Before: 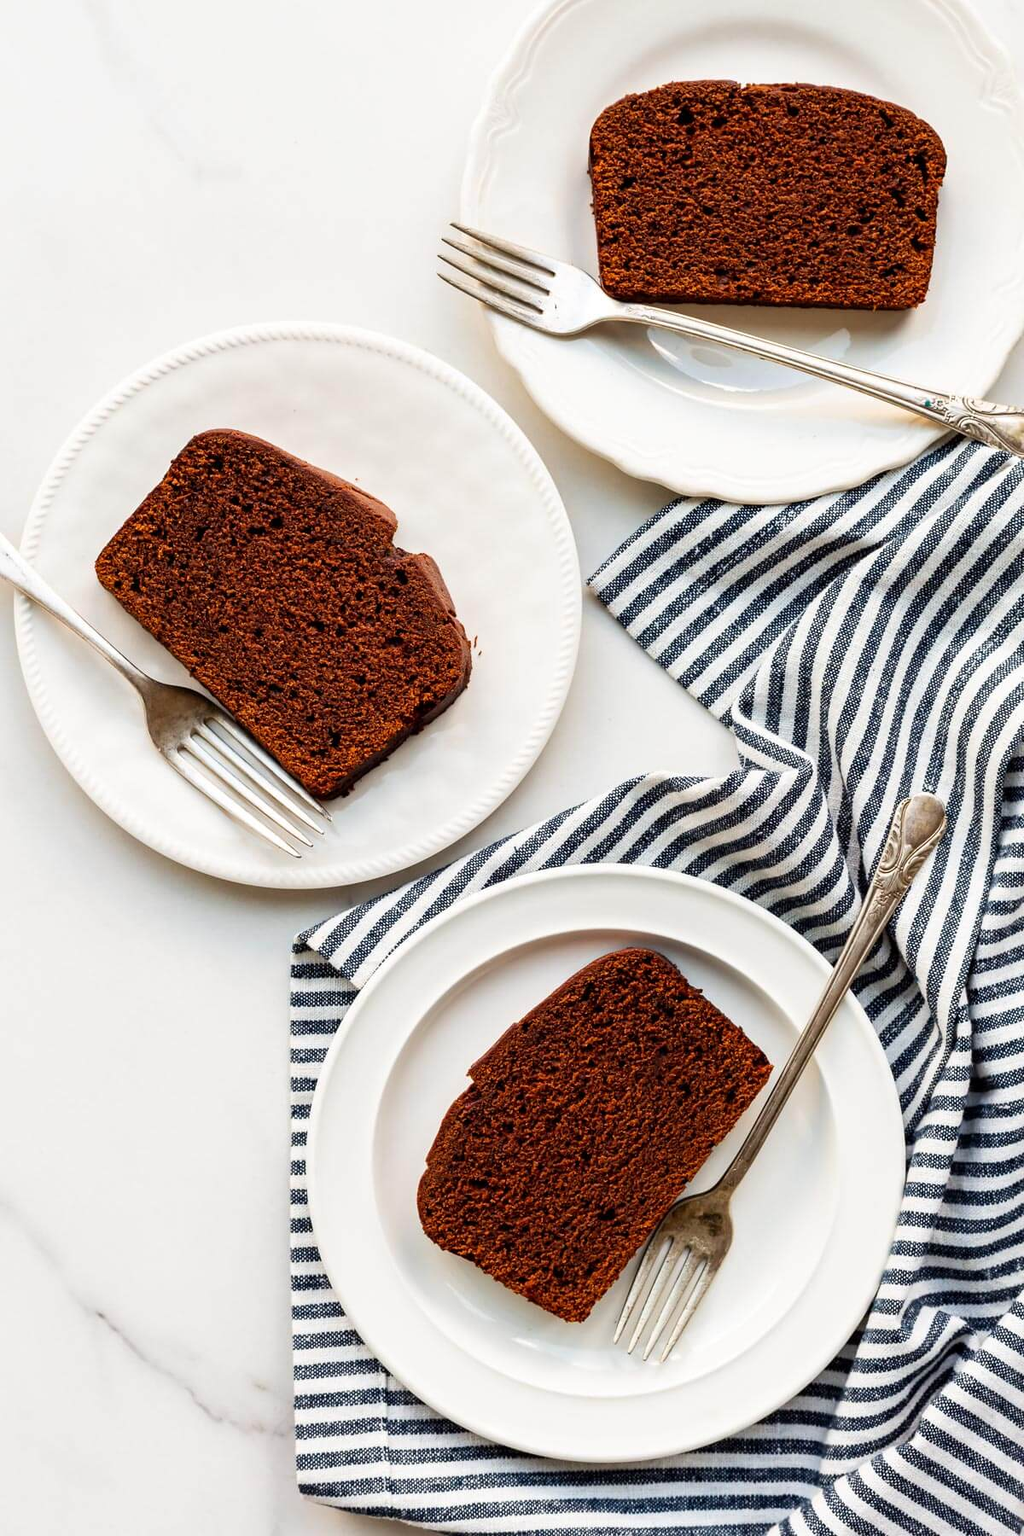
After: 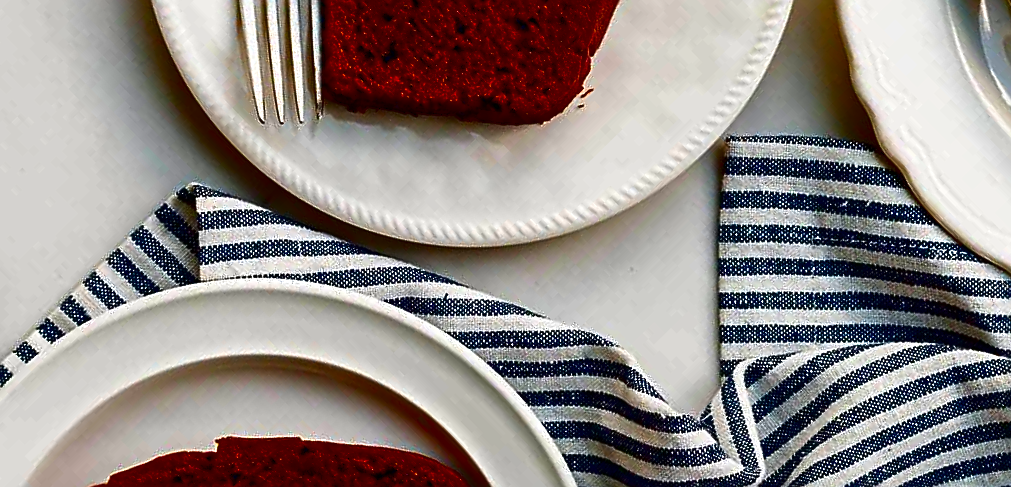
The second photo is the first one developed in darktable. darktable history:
crop and rotate: angle -45.67°, top 16.701%, right 0.945%, bottom 11.632%
sharpen: on, module defaults
contrast brightness saturation: brightness -0.99, saturation 0.995
